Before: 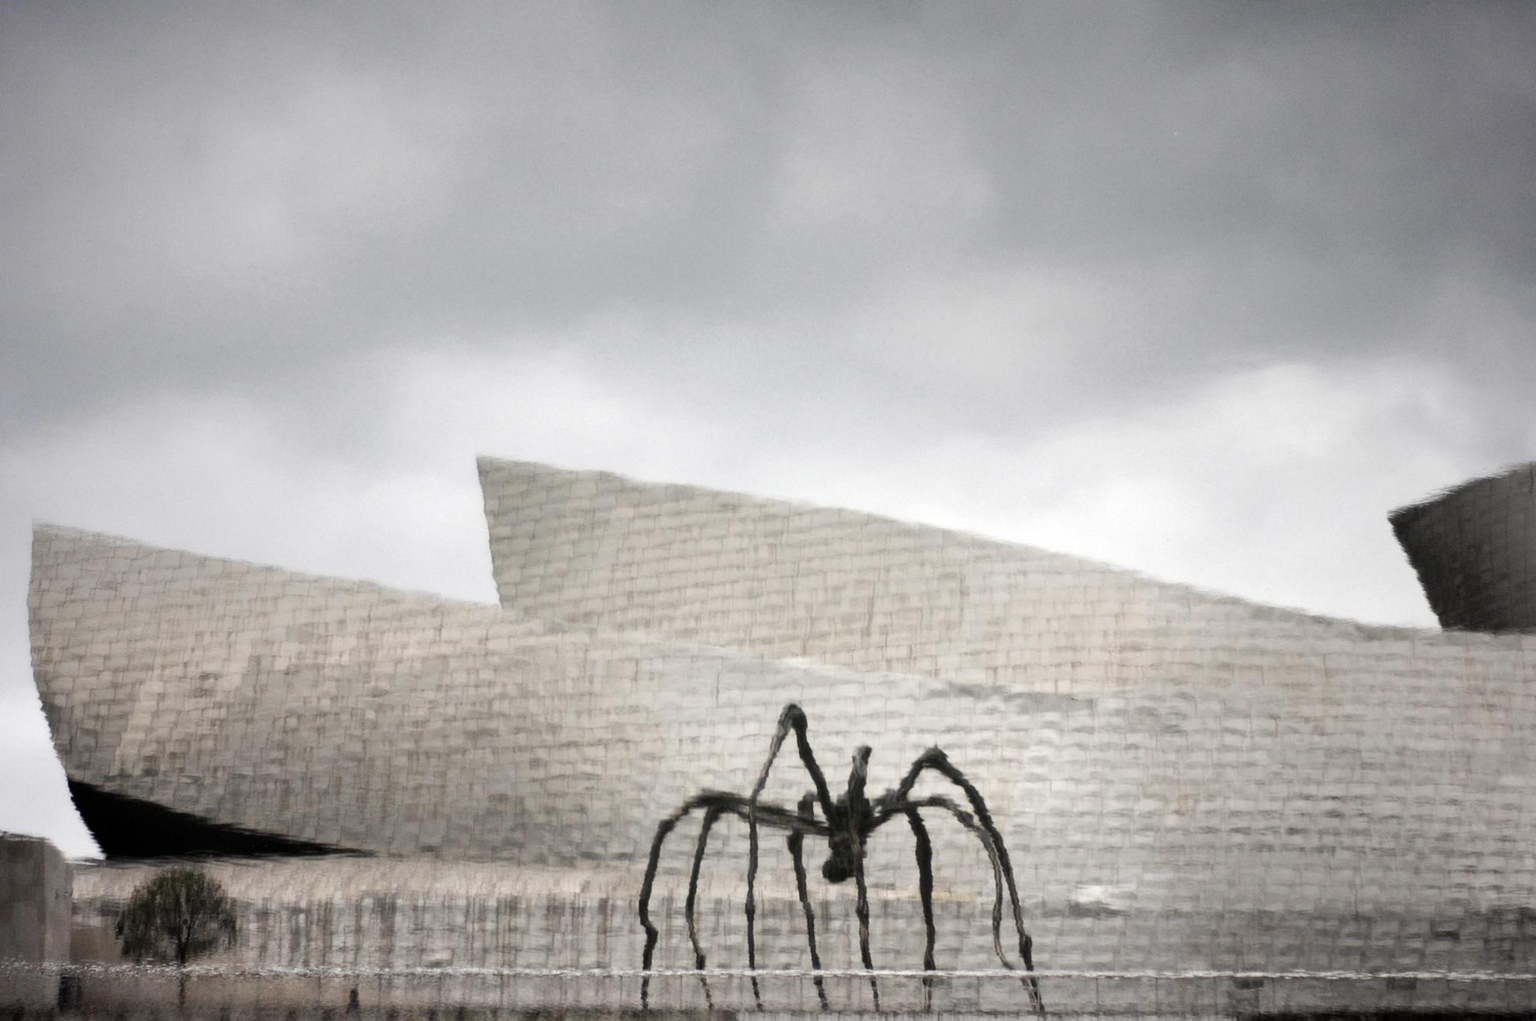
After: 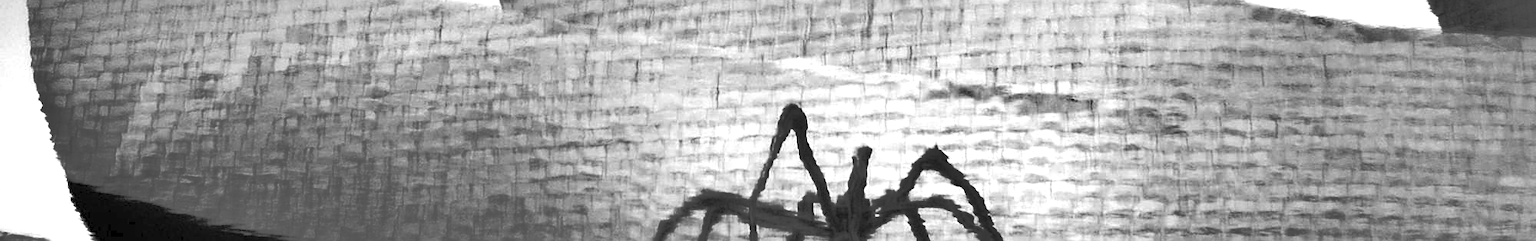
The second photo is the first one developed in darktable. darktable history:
crop and rotate: top 58.729%, bottom 17.502%
exposure: exposure 0.603 EV, compensate highlight preservation false
color calibration: output gray [0.246, 0.254, 0.501, 0], gray › normalize channels true, illuminant as shot in camera, x 0.358, y 0.373, temperature 4628.91 K, gamut compression 0.017
tone curve: curves: ch0 [(0, 0) (0.003, 0.032) (0.53, 0.368) (0.901, 0.866) (1, 1)], color space Lab, independent channels, preserve colors none
shadows and highlights: low approximation 0.01, soften with gaussian
base curve: curves: ch0 [(0, 0) (0.472, 0.455) (1, 1)], preserve colors none
sharpen: on, module defaults
